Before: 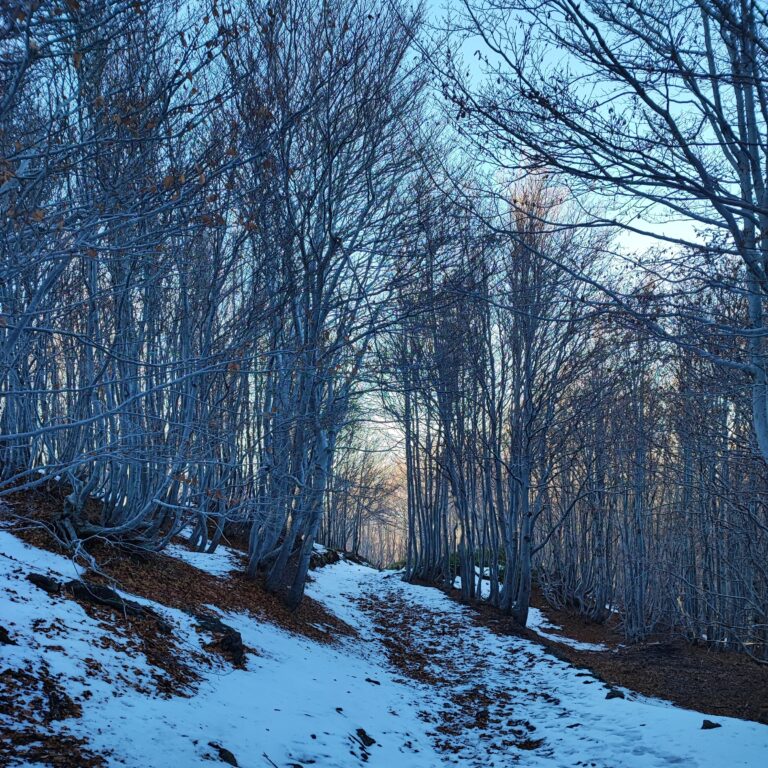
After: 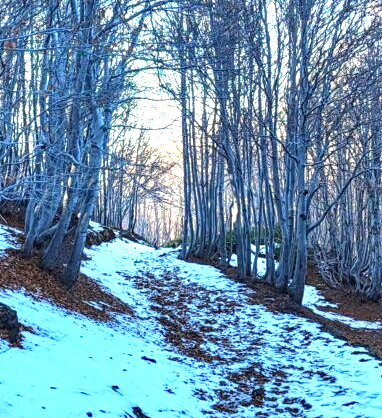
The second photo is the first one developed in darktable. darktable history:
local contrast: detail 130%
exposure: black level correction 0, exposure 1.446 EV, compensate highlight preservation false
tone equalizer: on, module defaults
haze removal: compatibility mode true, adaptive false
crop: left 29.253%, top 41.969%, right 20.926%, bottom 3.516%
